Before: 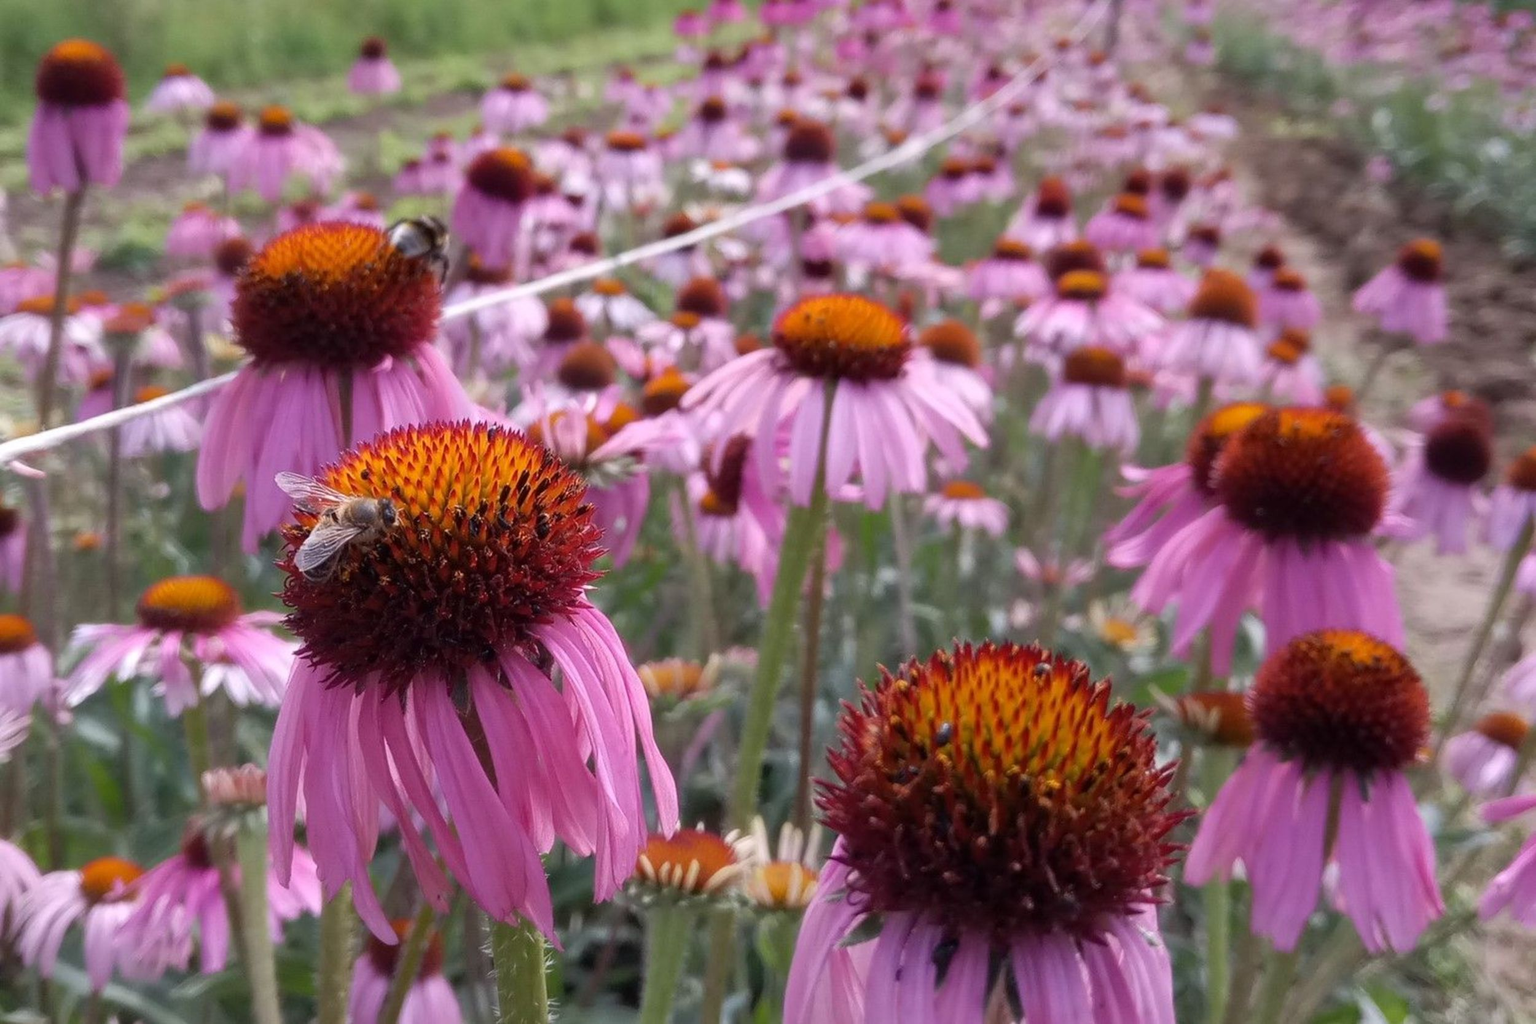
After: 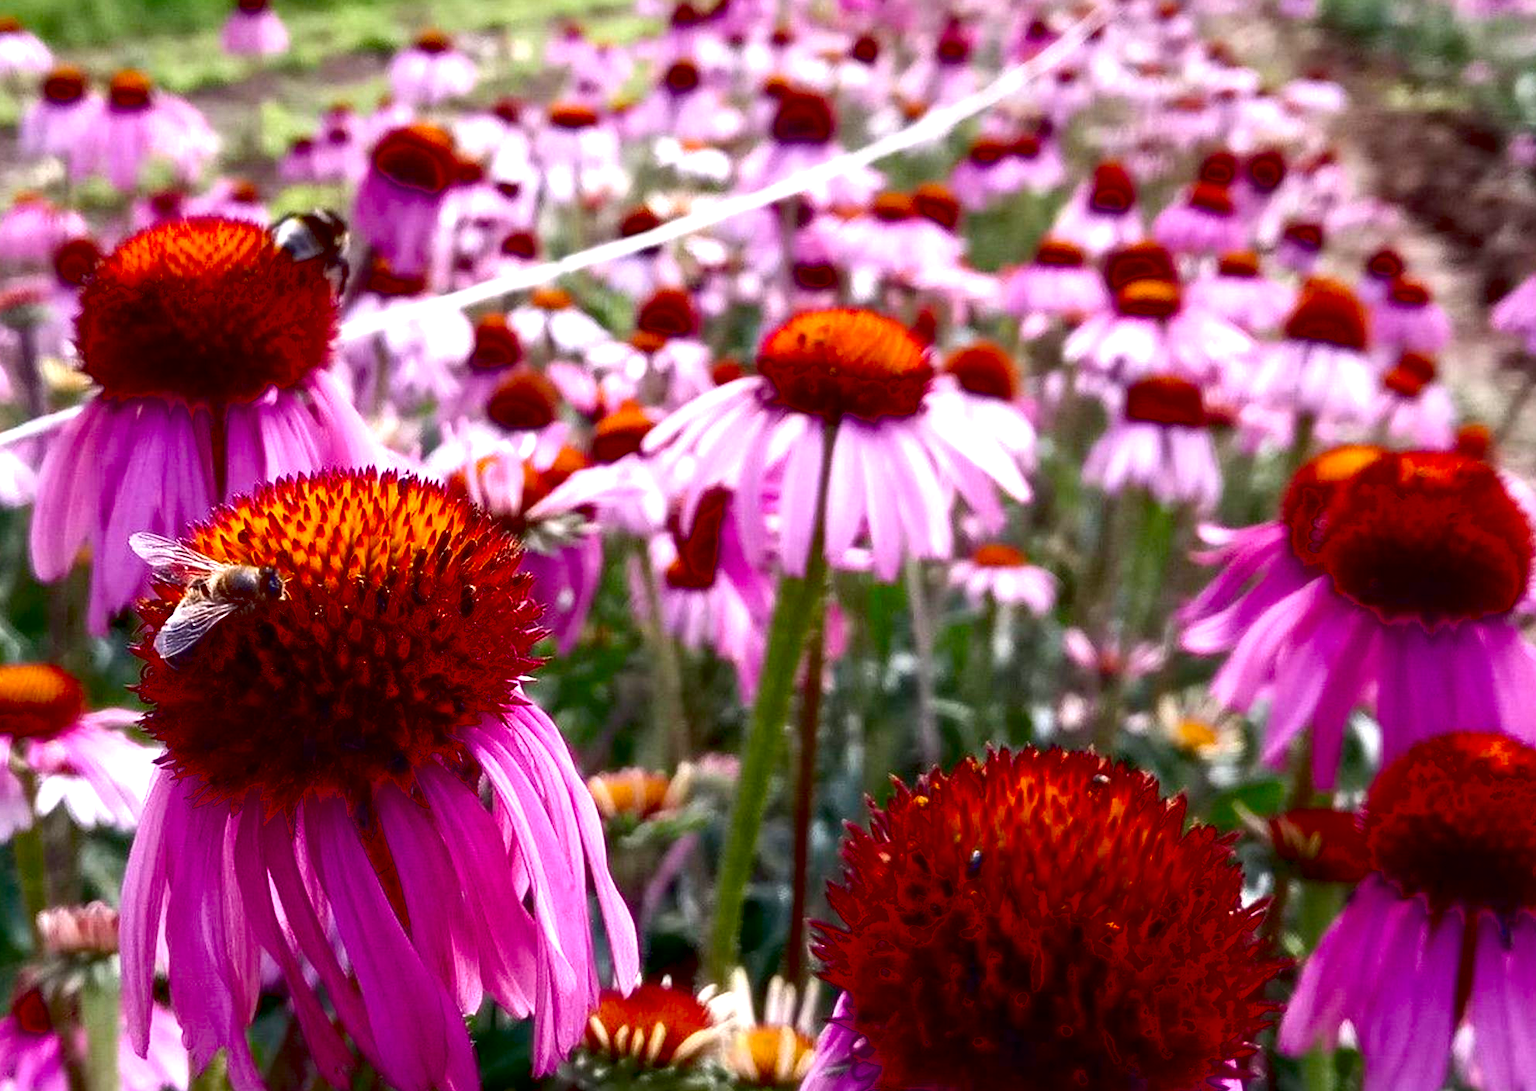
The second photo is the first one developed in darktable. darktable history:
crop: left 11.25%, top 4.969%, right 9.565%, bottom 10.67%
contrast brightness saturation: contrast 0.096, brightness -0.257, saturation 0.139
shadows and highlights: shadows -68.77, highlights 34.61, soften with gaussian
local contrast: mode bilateral grid, contrast 20, coarseness 50, detail 119%, midtone range 0.2
exposure: black level correction 0.035, exposure 0.905 EV, compensate highlight preservation false
